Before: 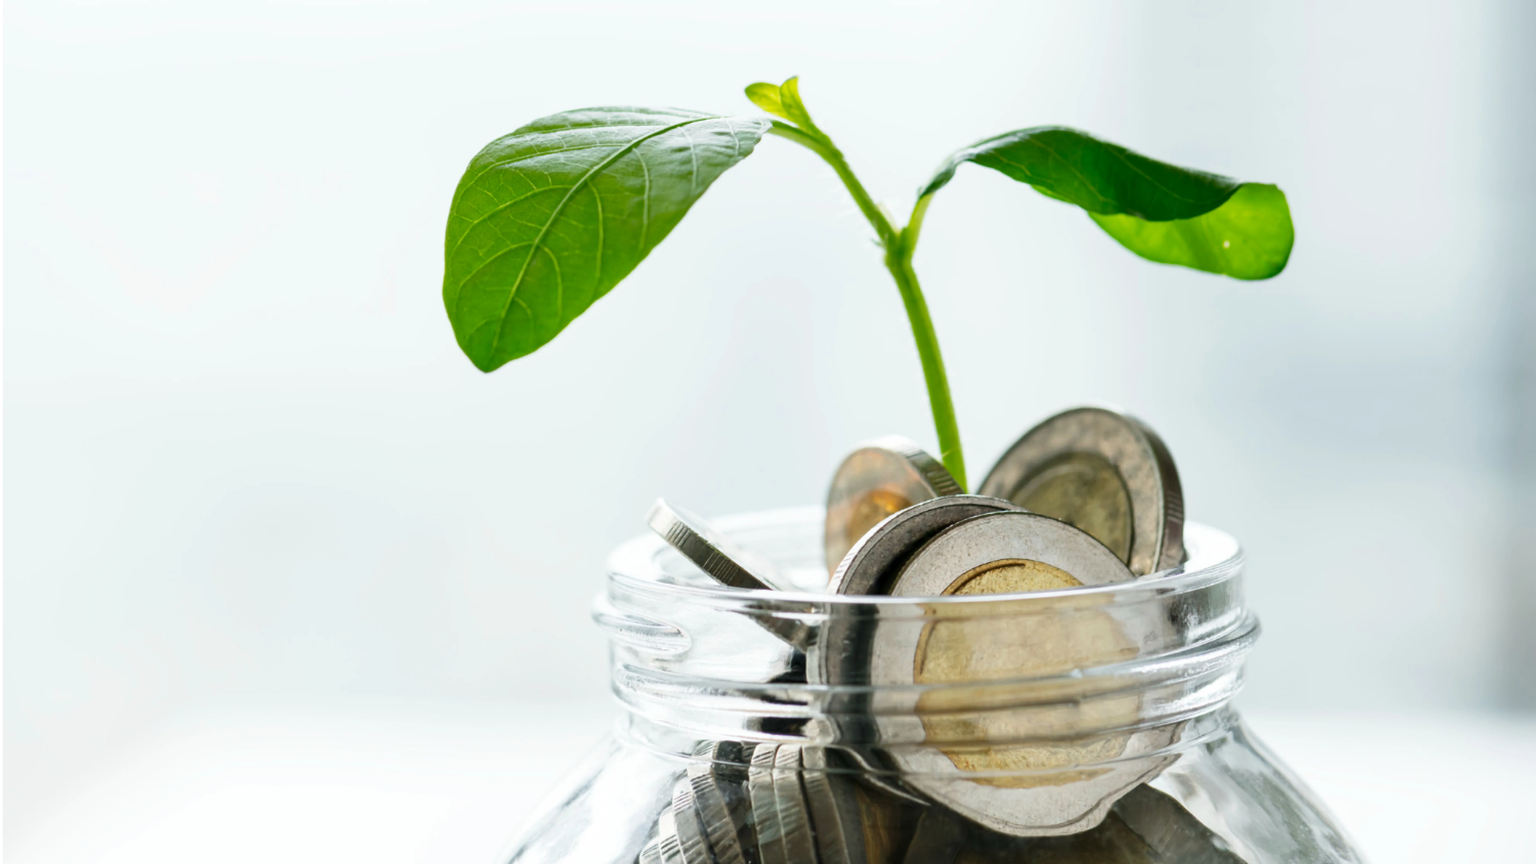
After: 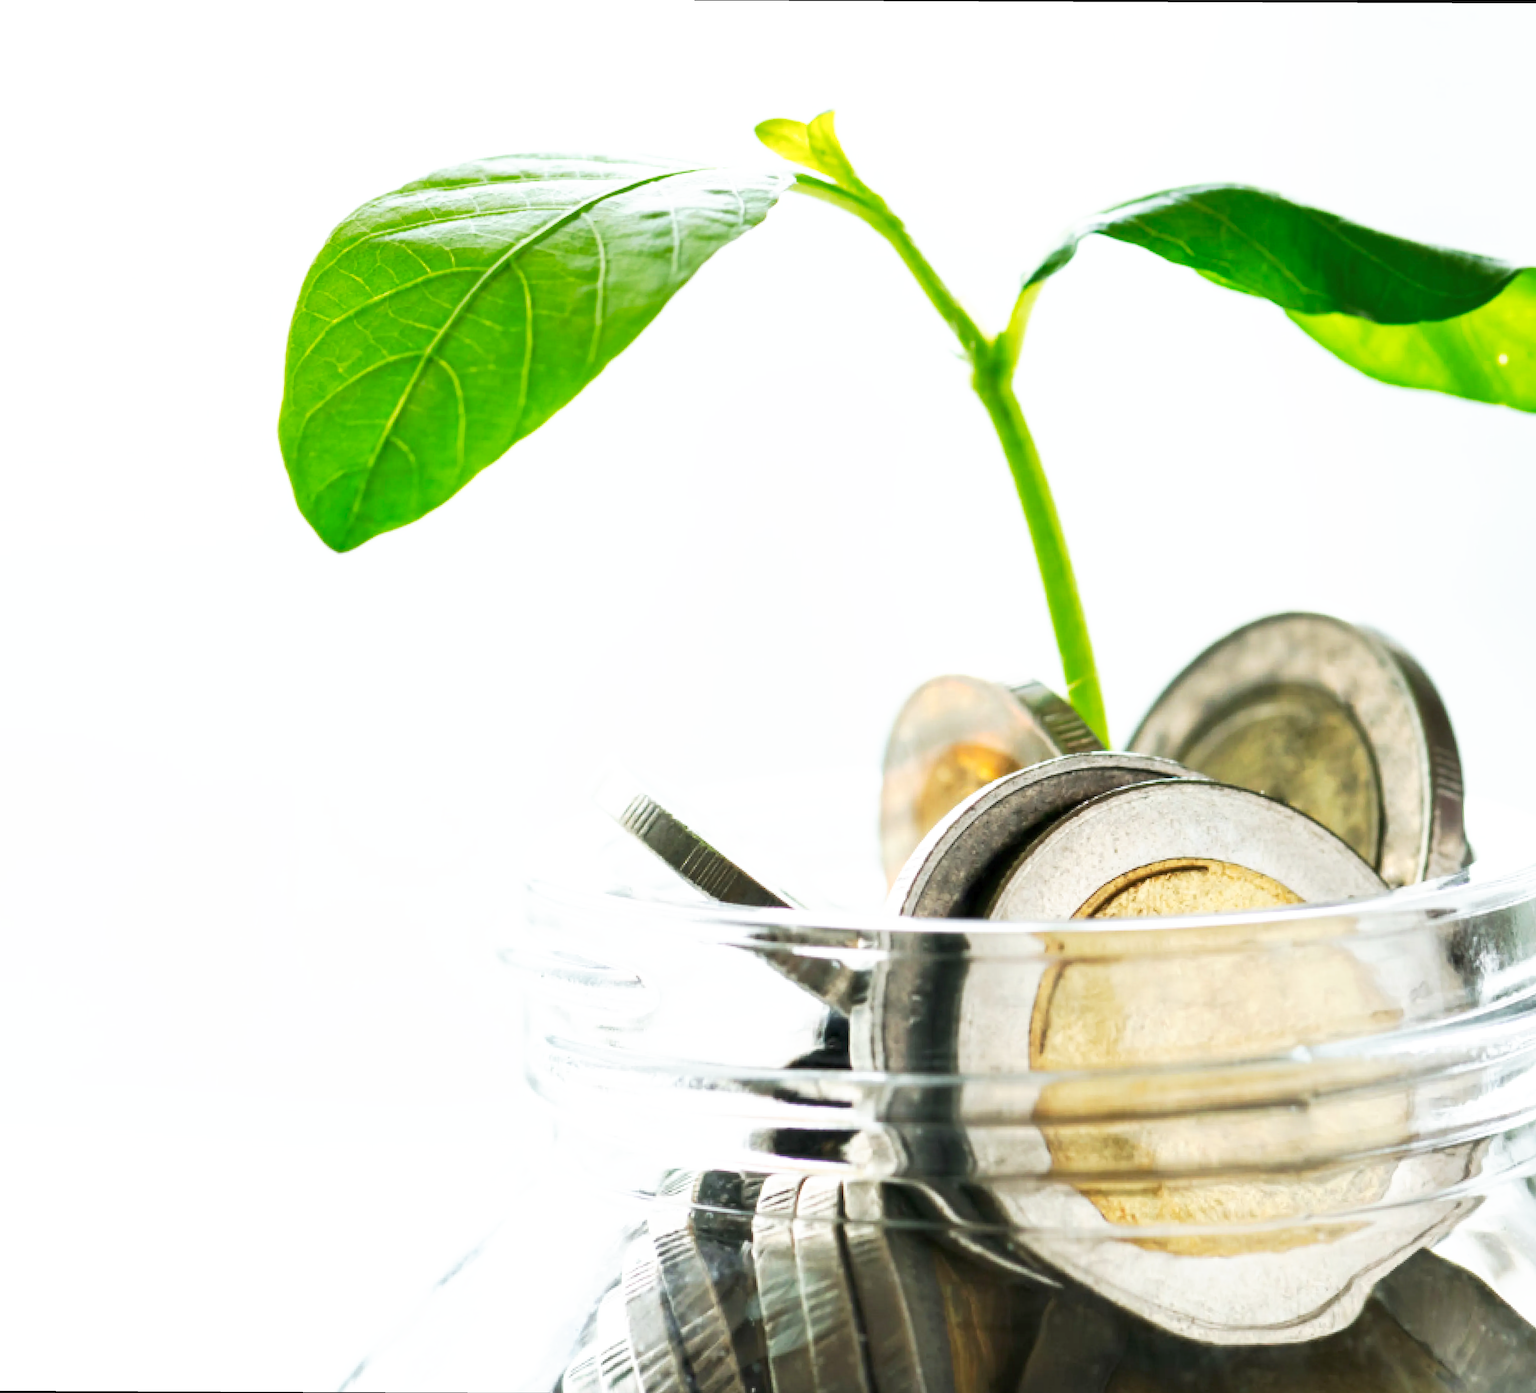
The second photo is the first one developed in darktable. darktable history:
tone curve: curves: ch0 [(0, 0) (0.003, 0.01) (0.011, 0.017) (0.025, 0.035) (0.044, 0.068) (0.069, 0.109) (0.1, 0.144) (0.136, 0.185) (0.177, 0.231) (0.224, 0.279) (0.277, 0.346) (0.335, 0.42) (0.399, 0.5) (0.468, 0.603) (0.543, 0.712) (0.623, 0.808) (0.709, 0.883) (0.801, 0.957) (0.898, 0.993) (1, 1)], preserve colors none
crop and rotate: left 15.446%, right 17.836%
white balance: emerald 1
rotate and perspective: rotation 0.215°, lens shift (vertical) -0.139, crop left 0.069, crop right 0.939, crop top 0.002, crop bottom 0.996
